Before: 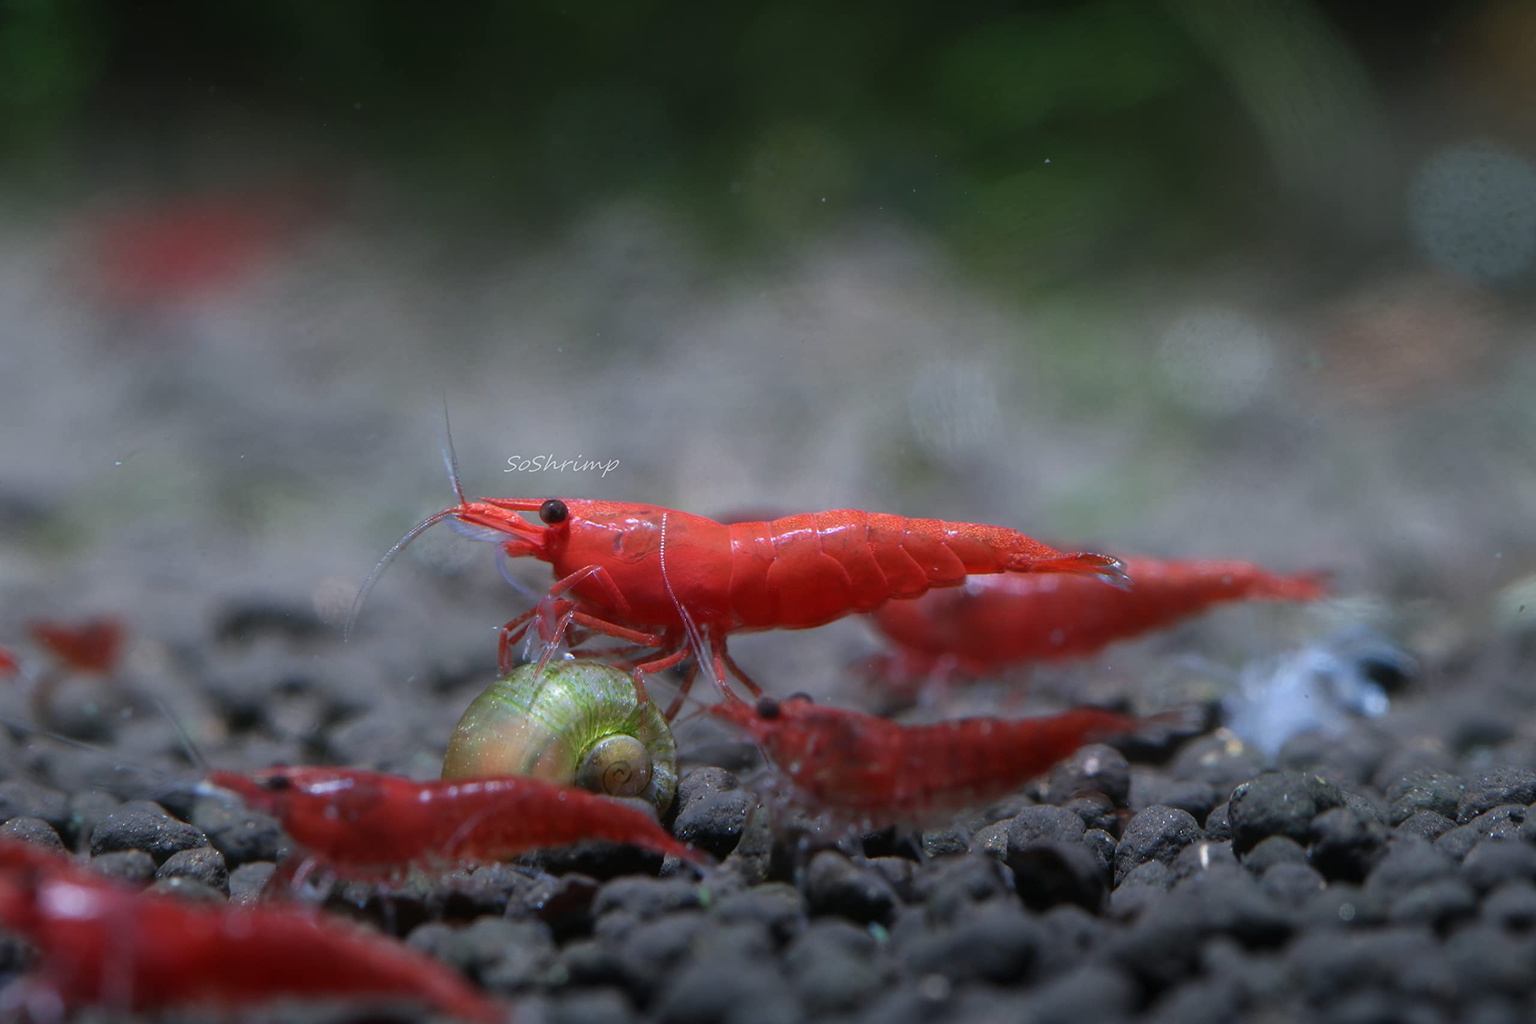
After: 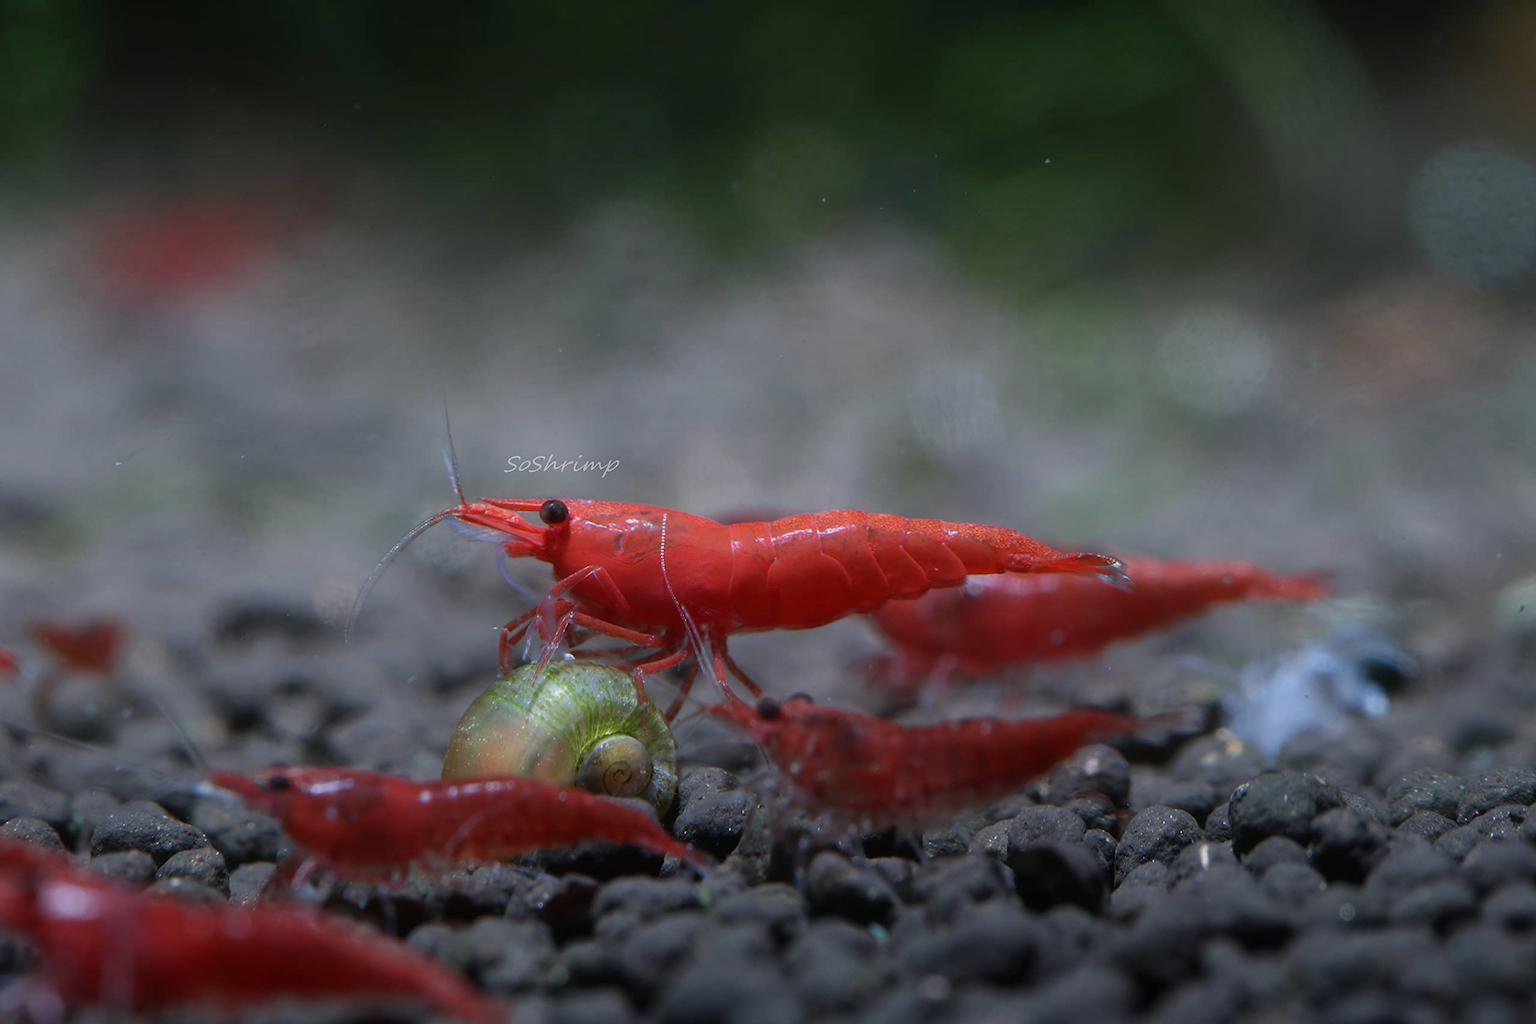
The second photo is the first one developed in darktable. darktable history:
exposure: exposure -0.249 EV, compensate highlight preservation false
